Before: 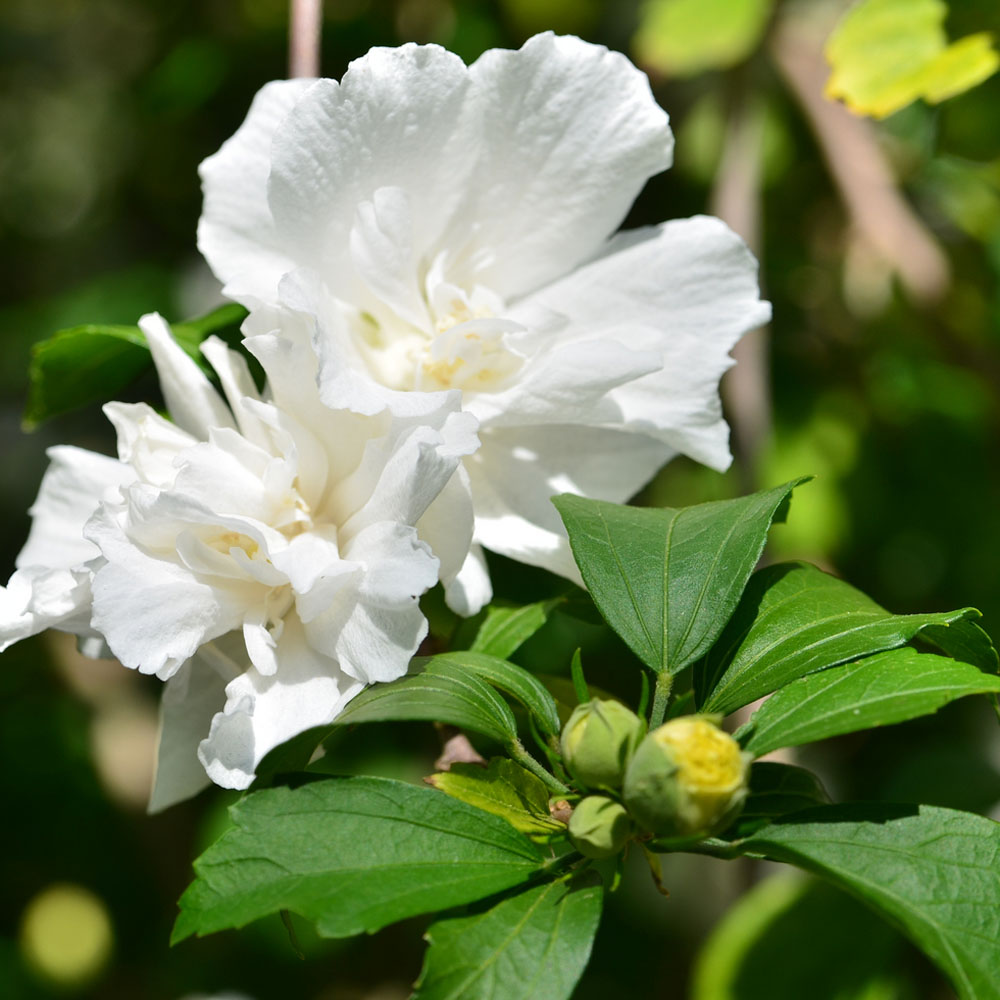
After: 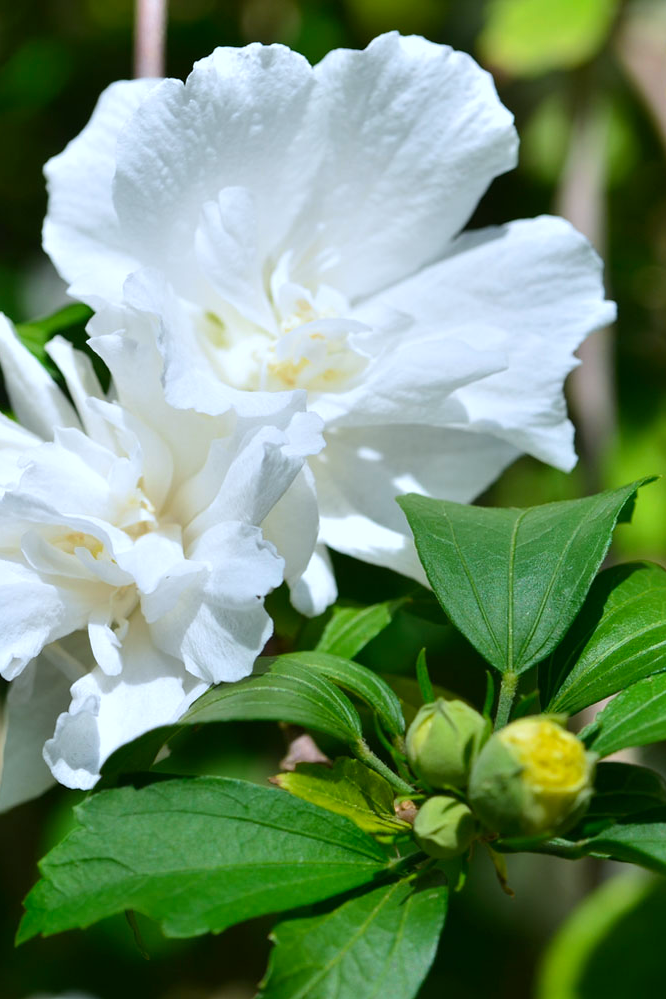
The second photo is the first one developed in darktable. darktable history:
color calibration: x 0.37, y 0.382, temperature 4313.32 K
color balance: mode lift, gamma, gain (sRGB)
crop and rotate: left 15.546%, right 17.787%
color balance rgb: perceptual saturation grading › global saturation 10%, global vibrance 10%
